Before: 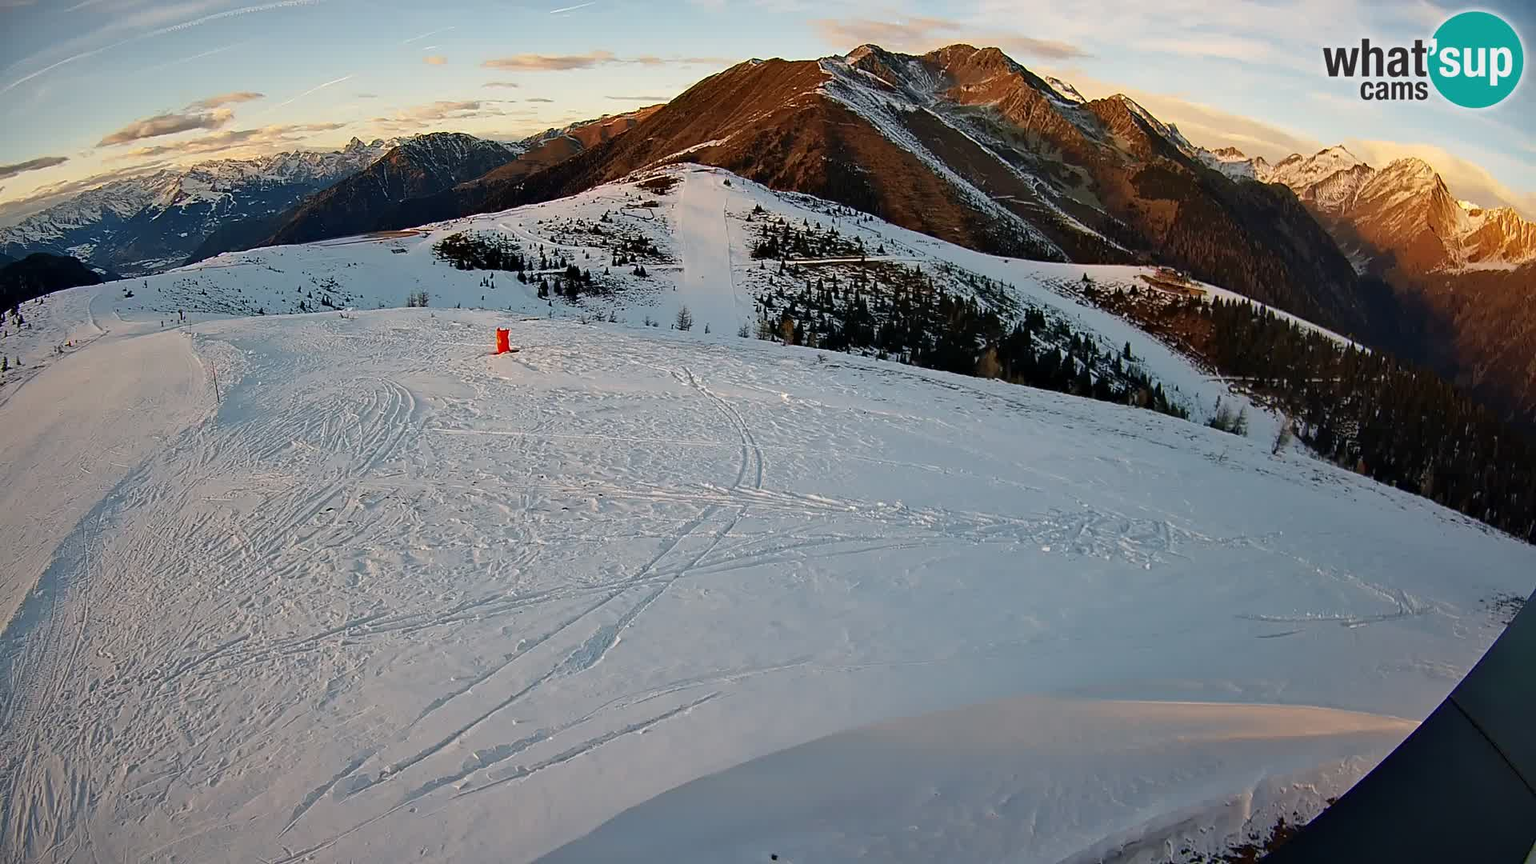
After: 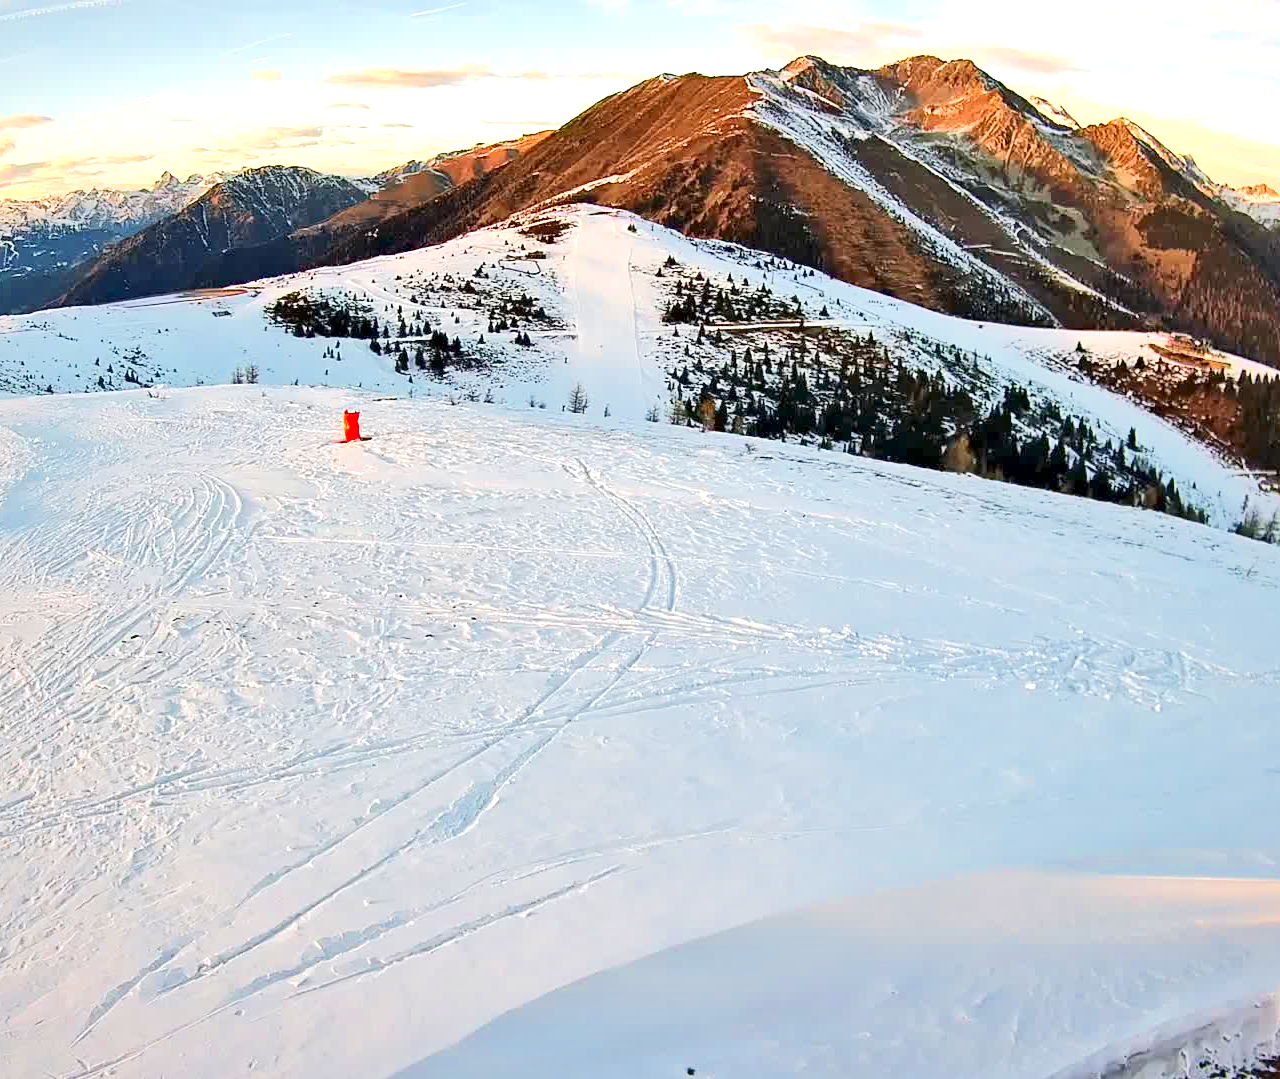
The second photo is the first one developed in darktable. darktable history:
tone equalizer: -8 EV 1.98 EV, -7 EV 1.97 EV, -6 EV 1.97 EV, -5 EV 1.99 EV, -4 EV 1.99 EV, -3 EV 1.48 EV, -2 EV 0.991 EV, -1 EV 0.512 EV, edges refinement/feathering 500, mask exposure compensation -1.57 EV, preserve details no
crop and rotate: left 14.455%, right 18.837%
local contrast: mode bilateral grid, contrast 26, coarseness 59, detail 152%, midtone range 0.2
